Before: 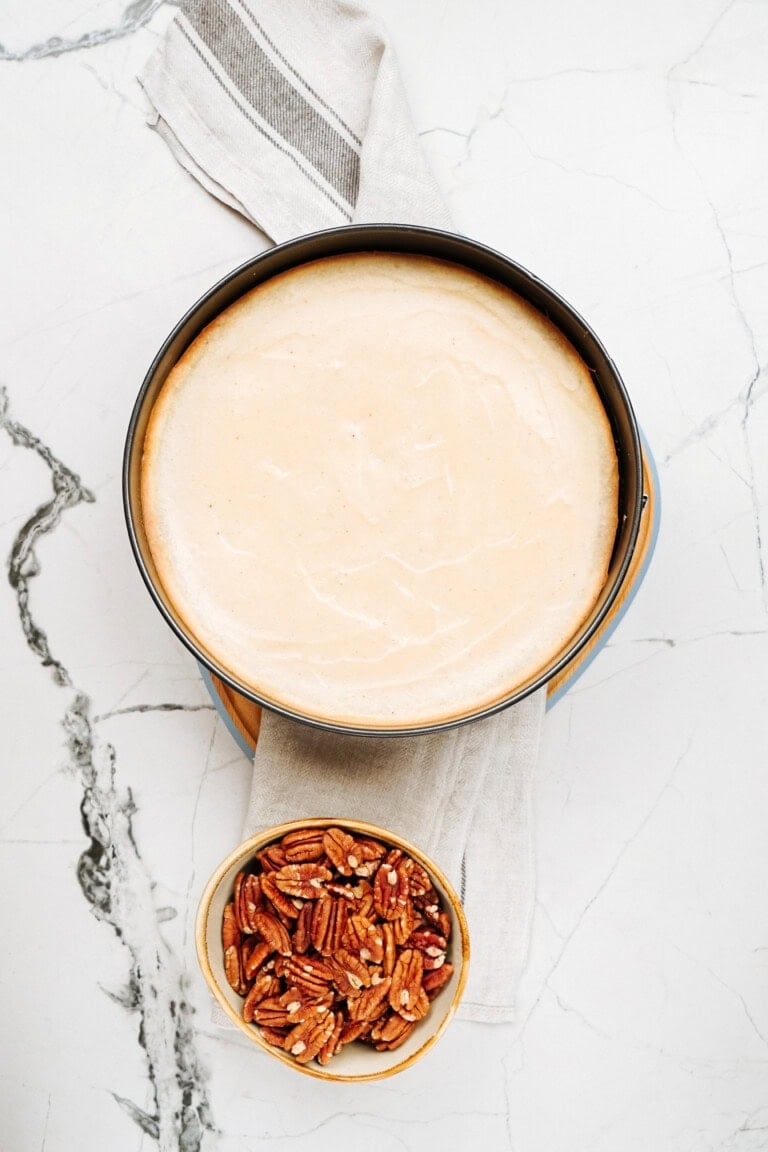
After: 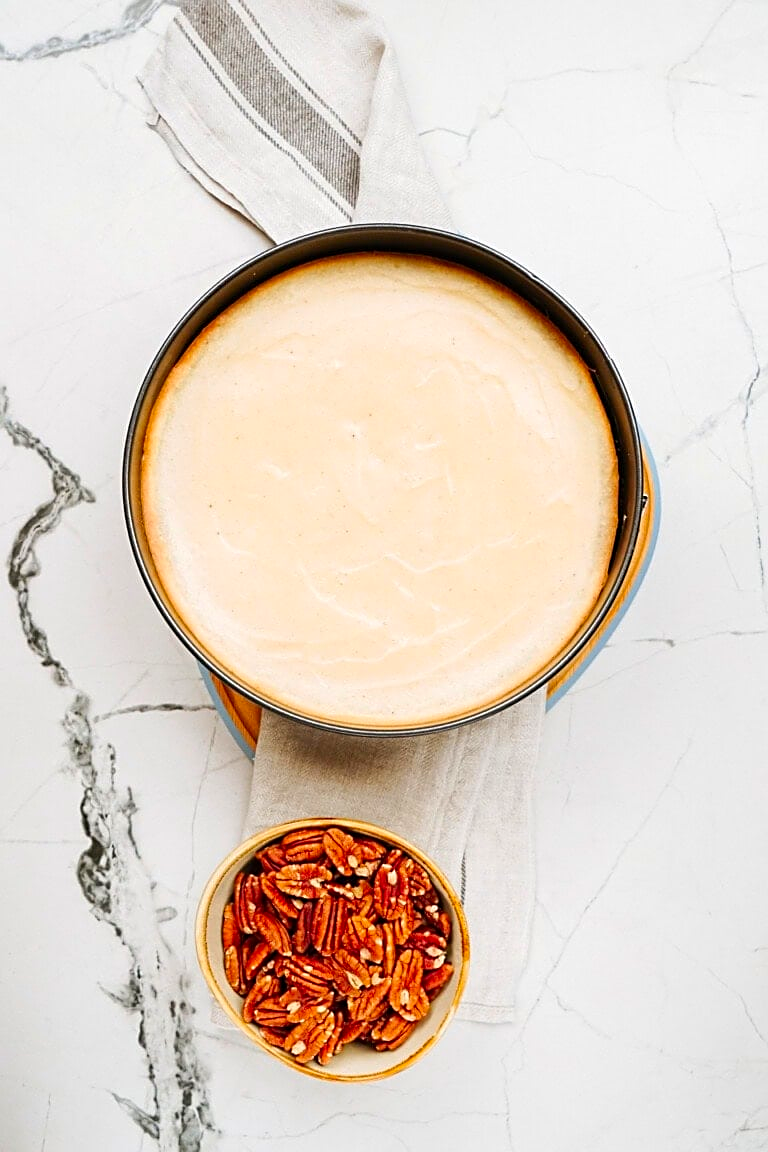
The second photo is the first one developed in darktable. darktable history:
color correction: highlights b* 0.037, saturation 1.35
sharpen: on, module defaults
